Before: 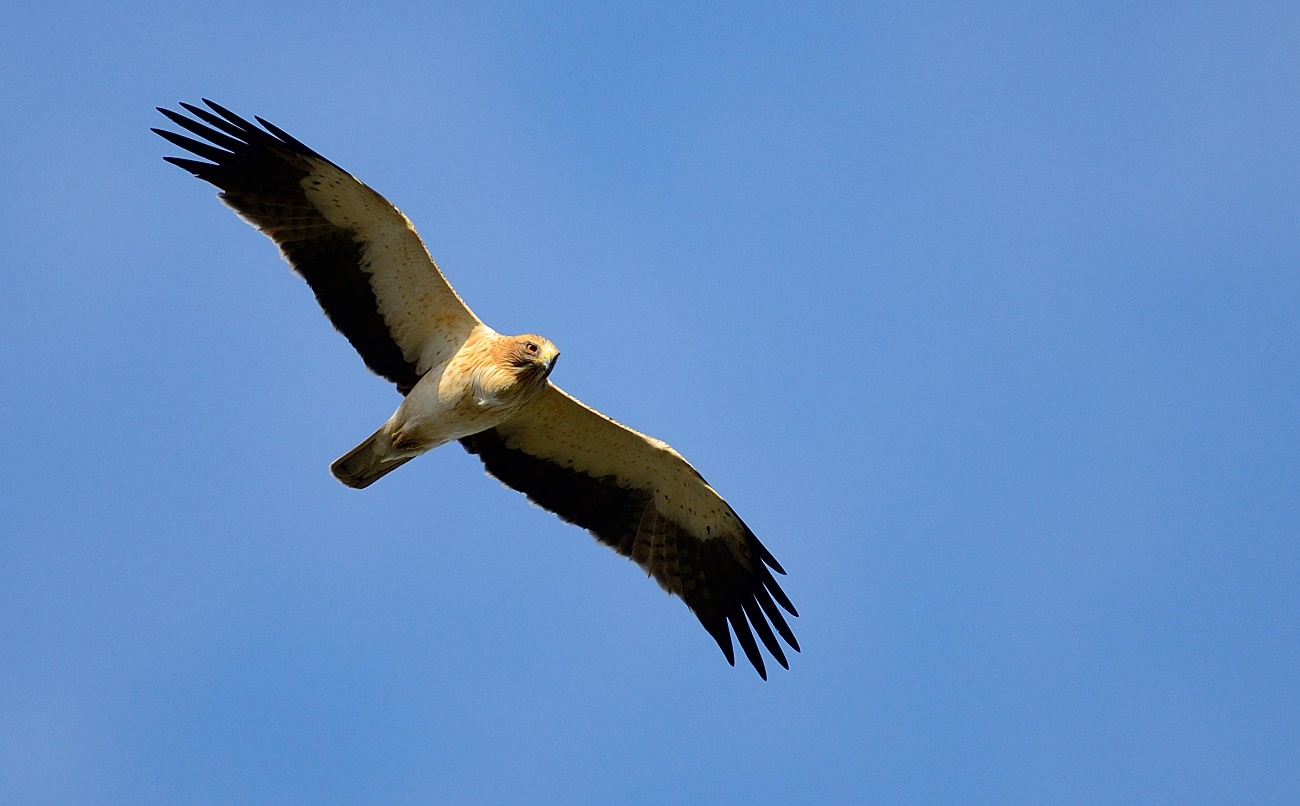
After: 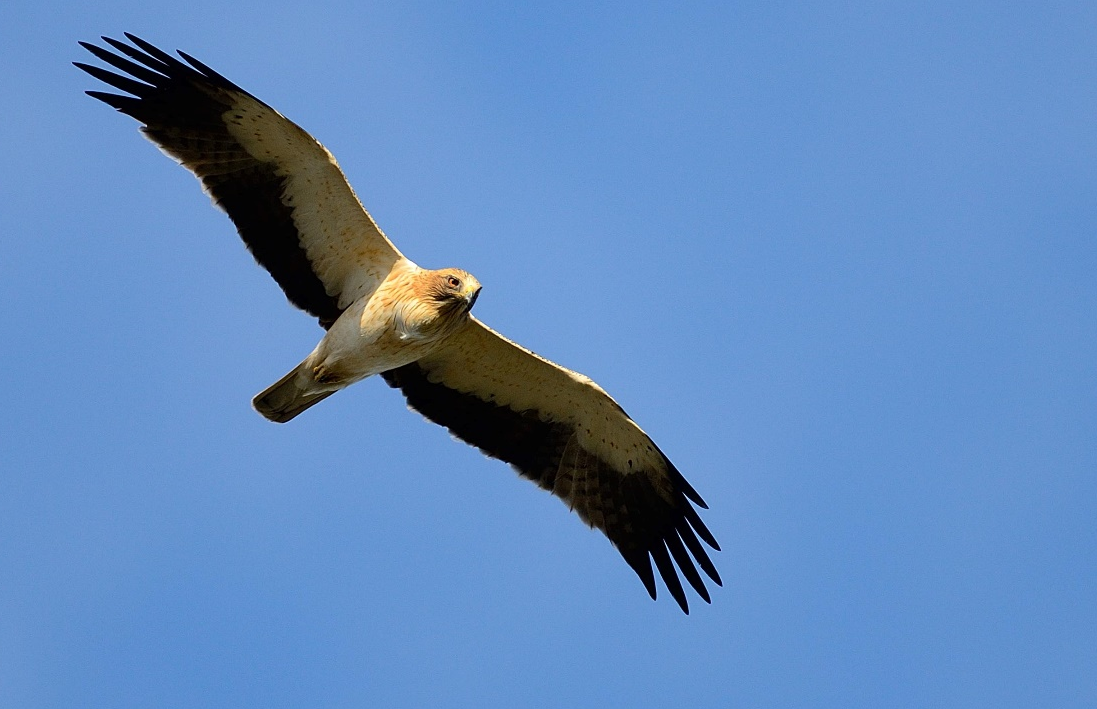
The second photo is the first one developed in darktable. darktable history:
crop: left 6.021%, top 8.246%, right 9.543%, bottom 3.692%
